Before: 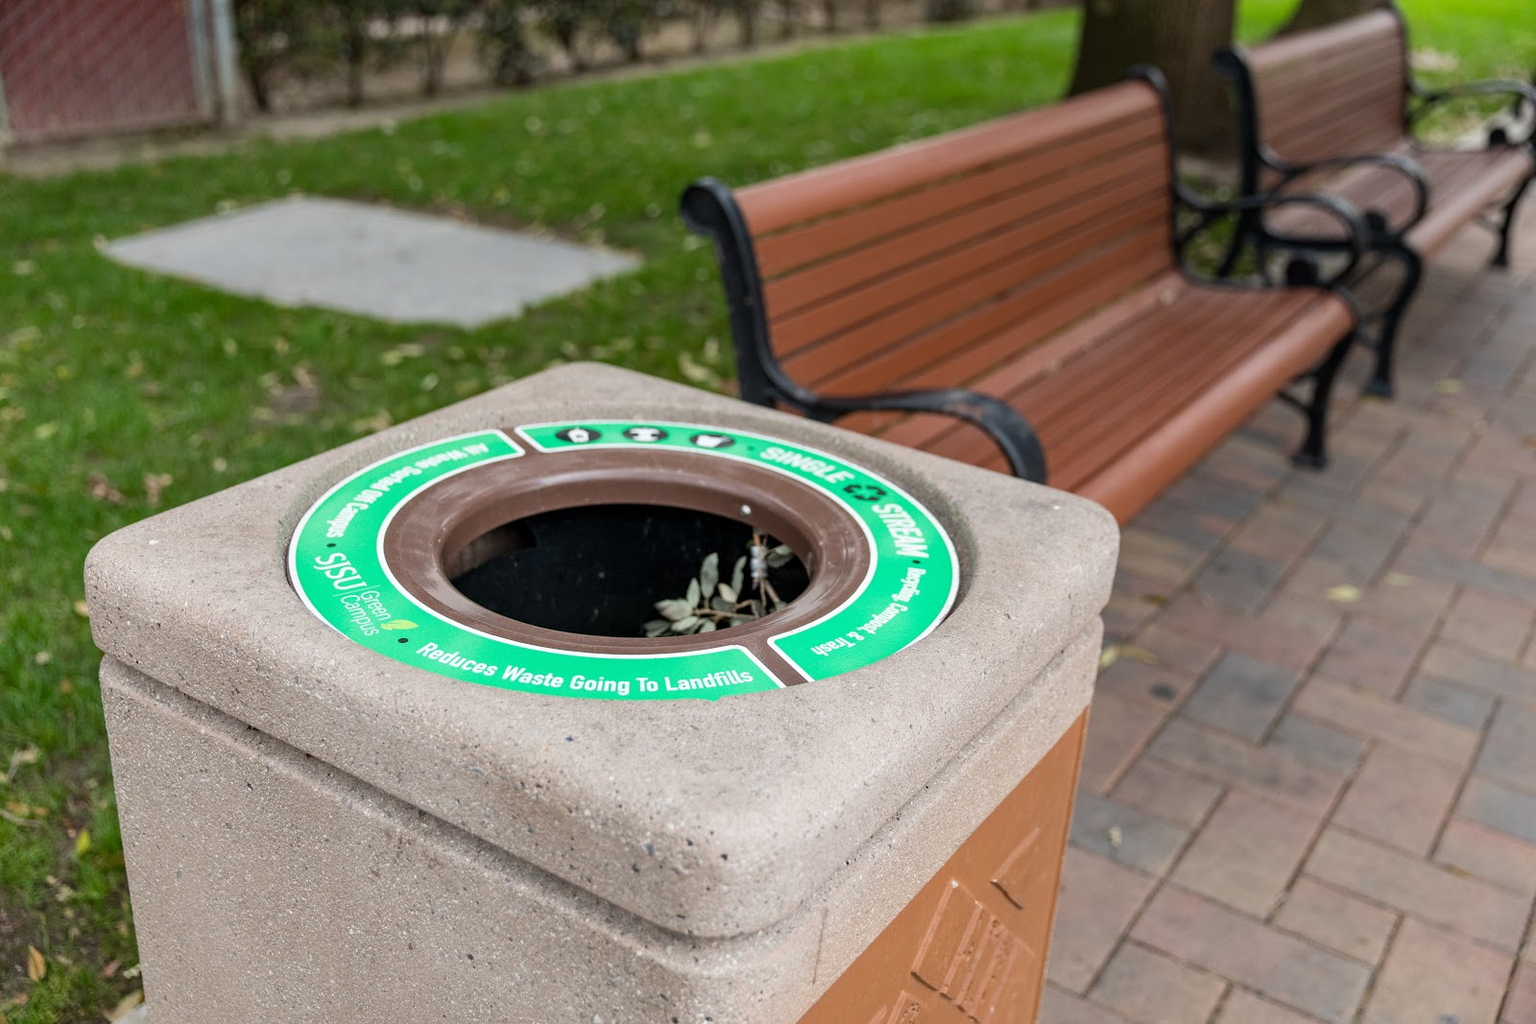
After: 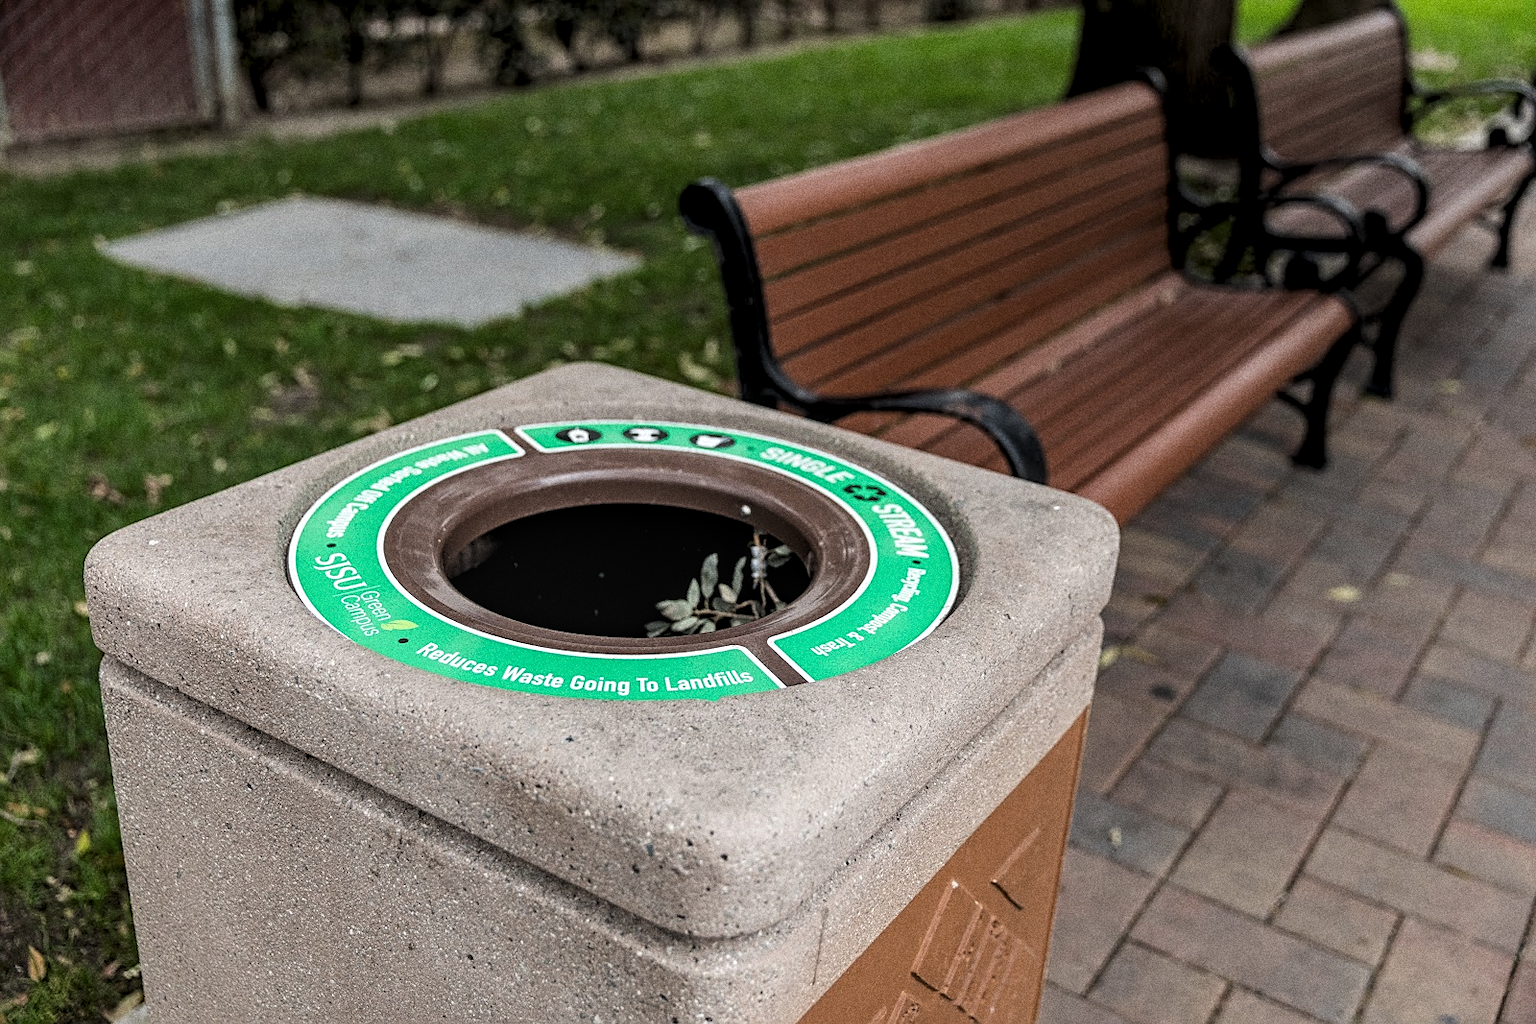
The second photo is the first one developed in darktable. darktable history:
levels: levels [0.116, 0.574, 1]
local contrast: on, module defaults
sharpen: on, module defaults
grain: coarseness 0.09 ISO, strength 40%
